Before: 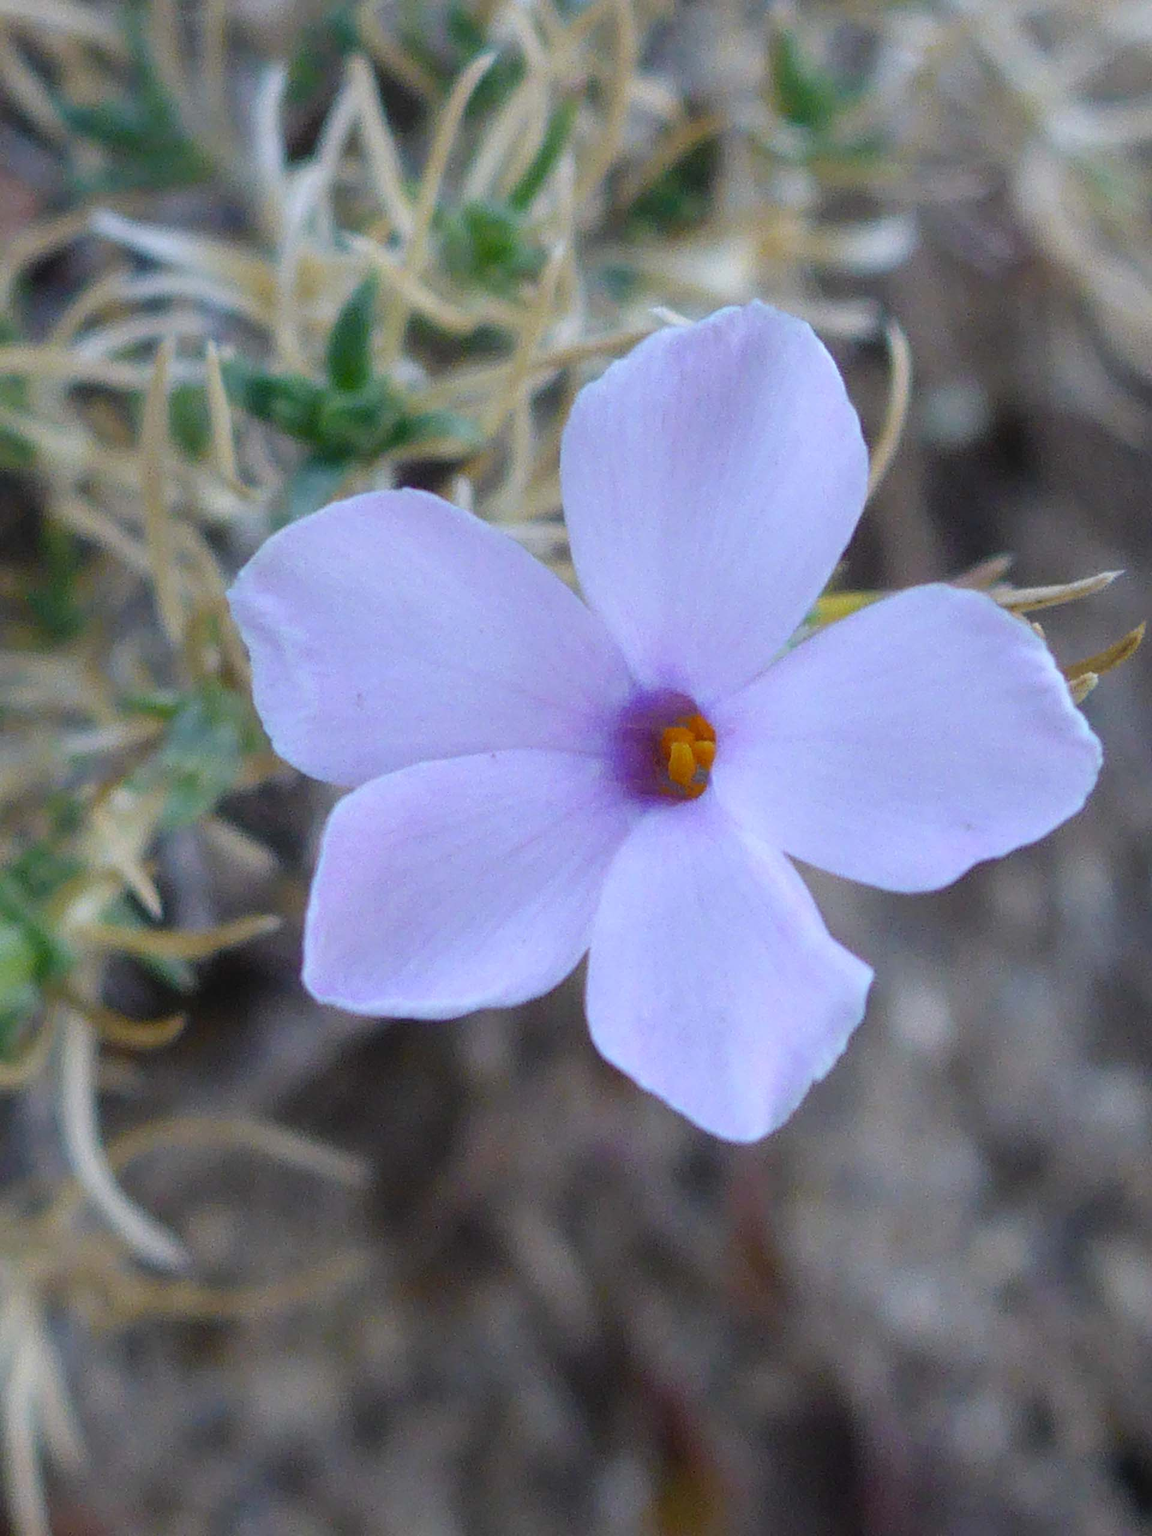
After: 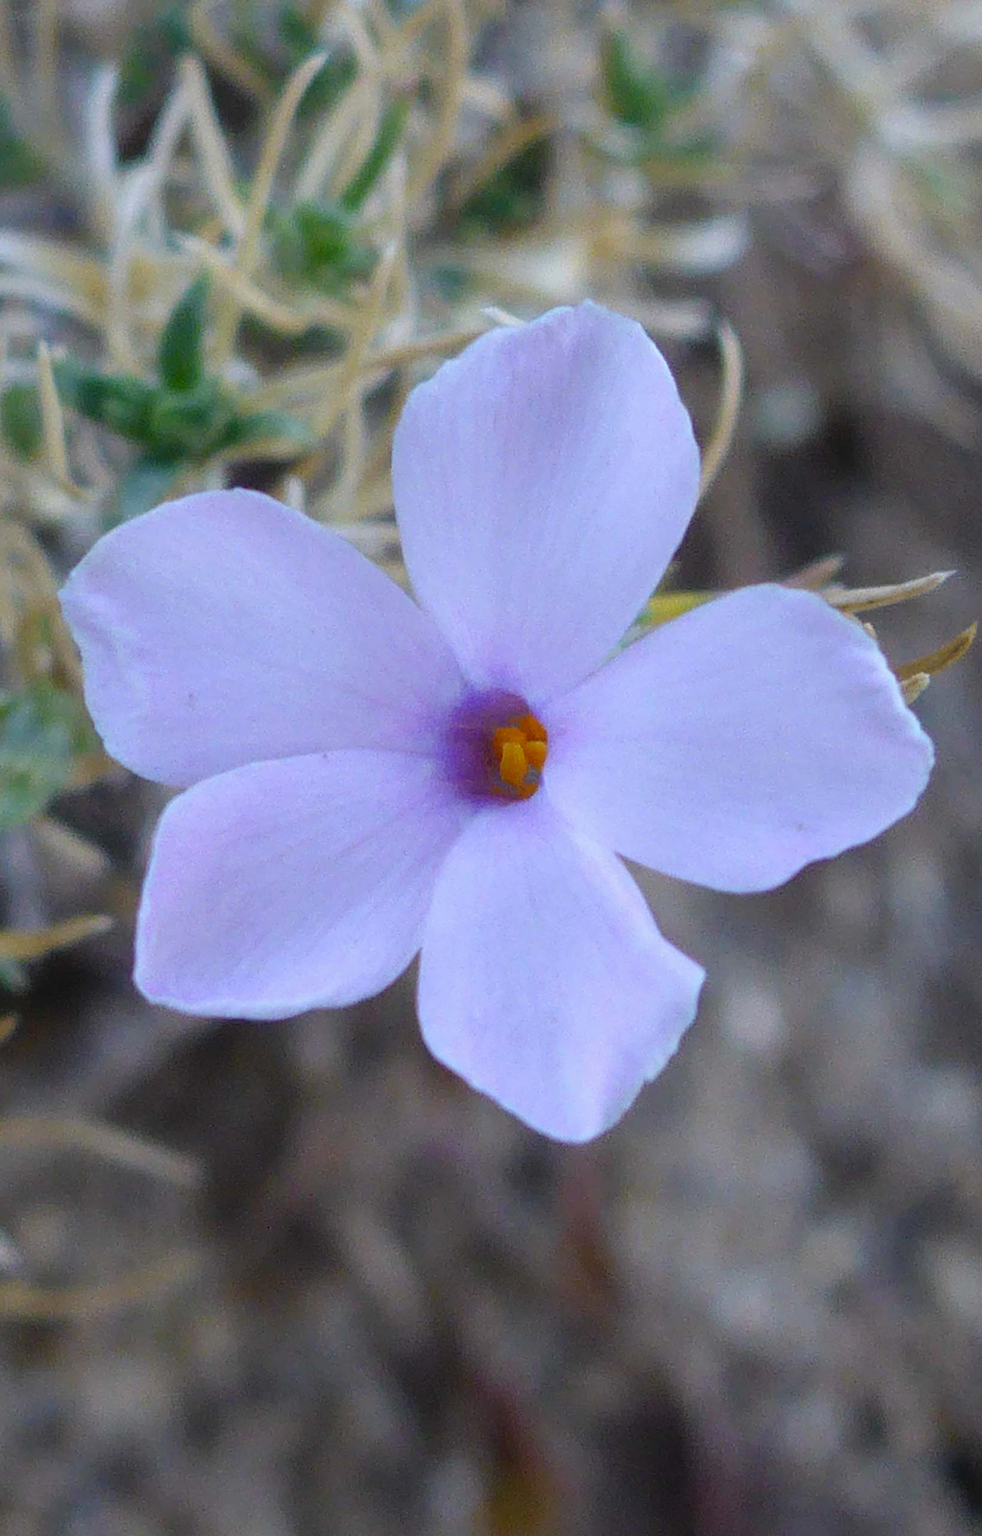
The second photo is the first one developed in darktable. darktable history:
contrast brightness saturation: contrast -0.023, brightness -0.011, saturation 0.026
crop and rotate: left 14.67%
